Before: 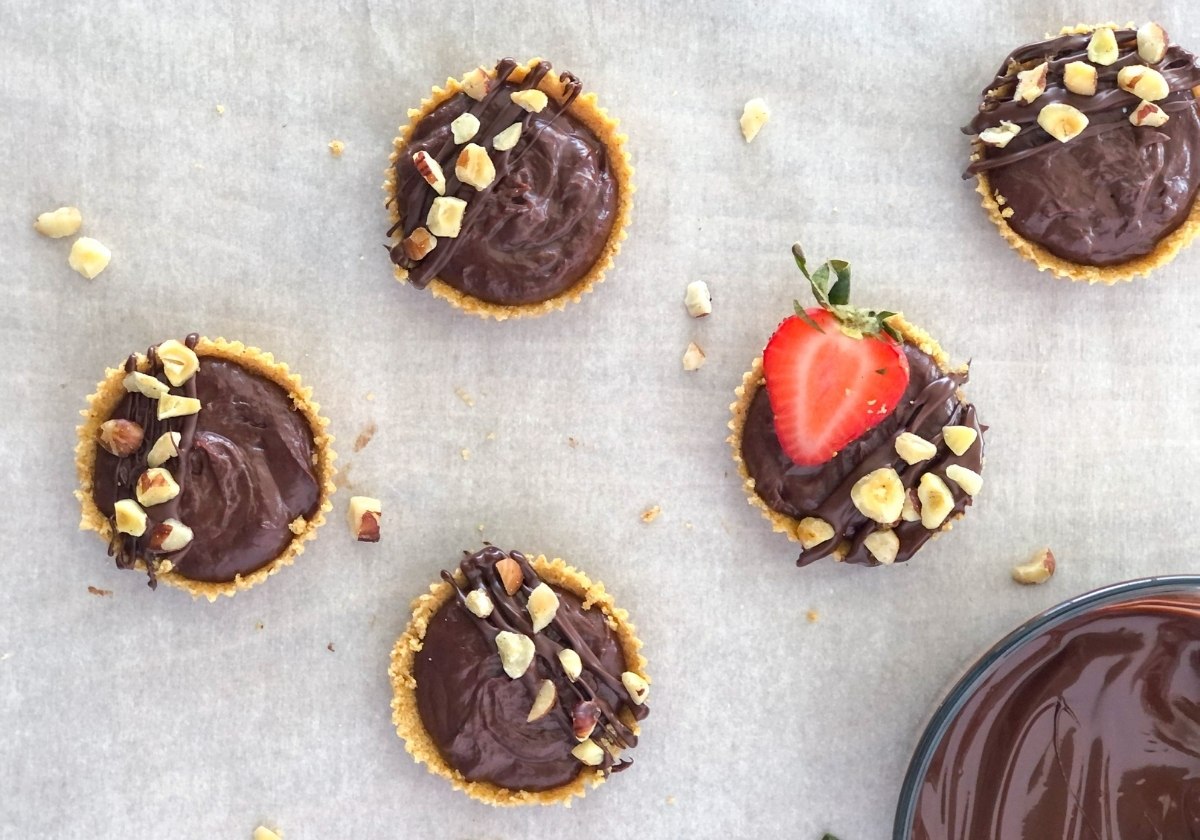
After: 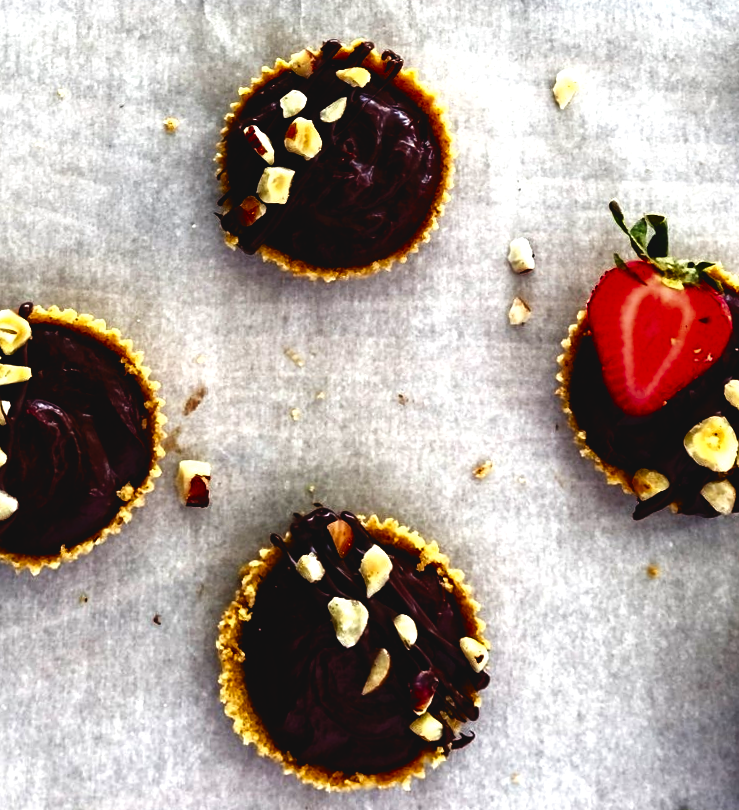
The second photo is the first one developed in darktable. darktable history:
rotate and perspective: rotation -1.68°, lens shift (vertical) -0.146, crop left 0.049, crop right 0.912, crop top 0.032, crop bottom 0.96
base curve: curves: ch0 [(0, 0.036) (0.083, 0.04) (0.804, 1)], preserve colors none
crop and rotate: left 12.673%, right 20.66%
contrast brightness saturation: brightness -0.52
